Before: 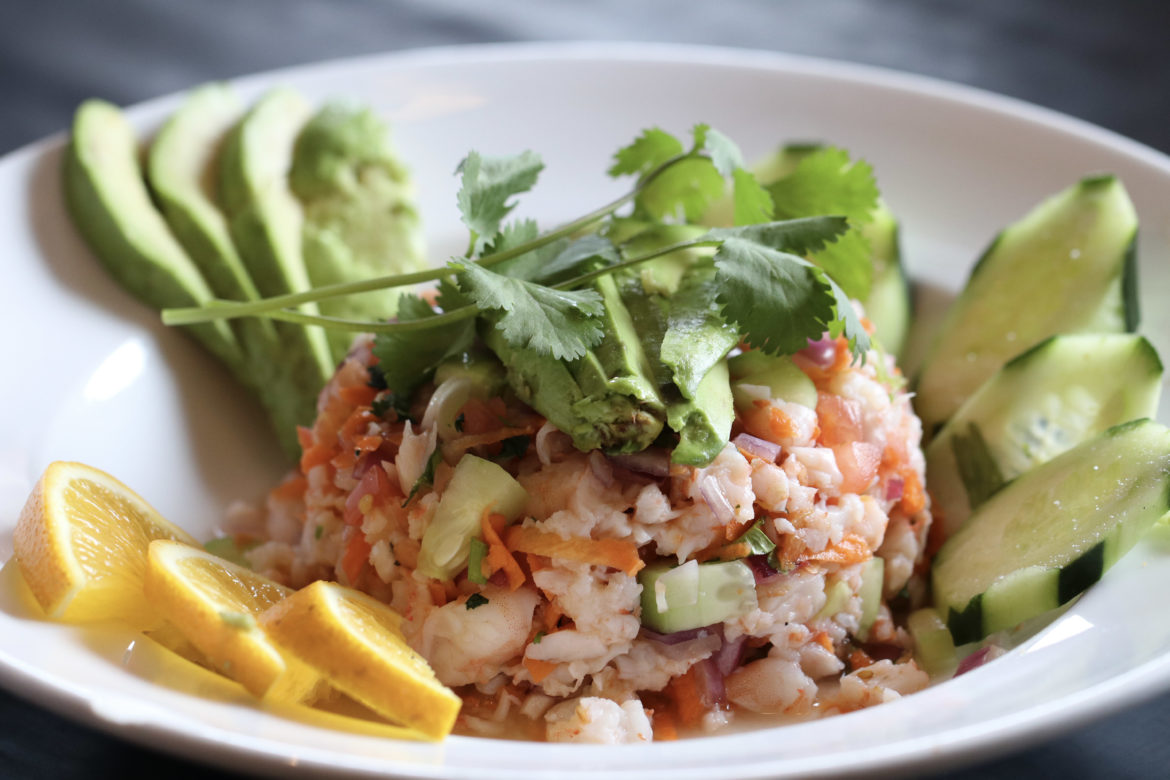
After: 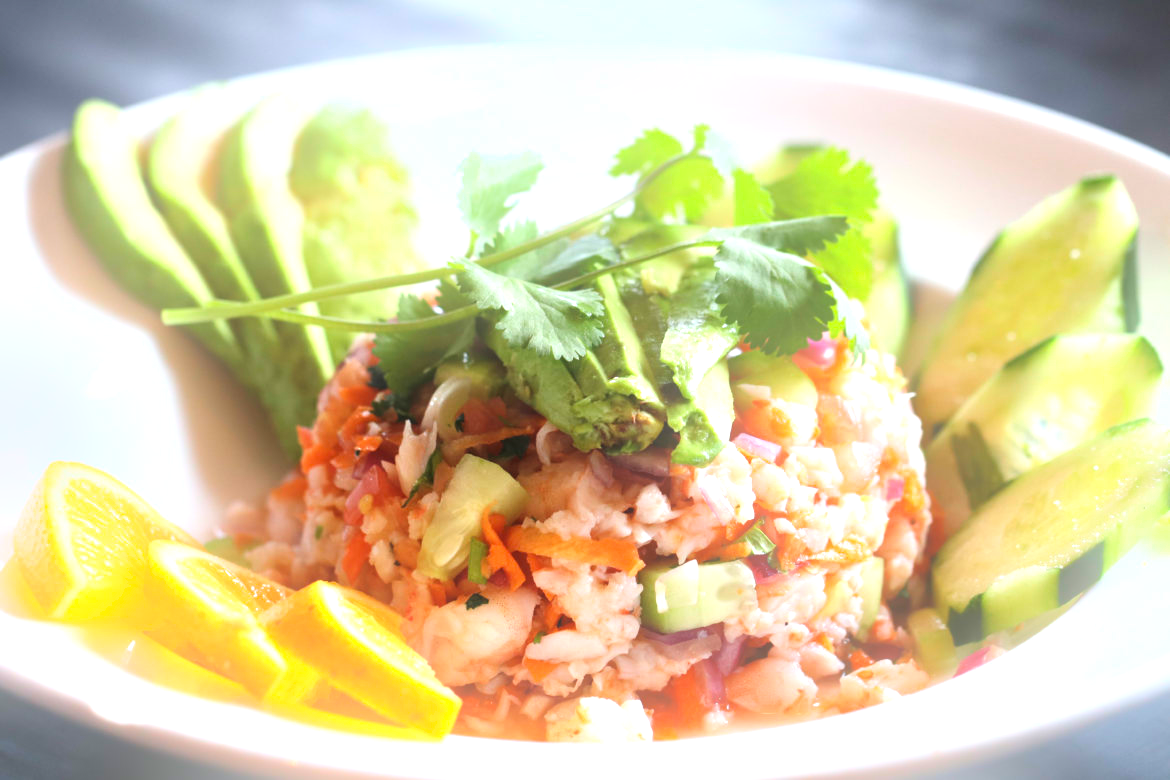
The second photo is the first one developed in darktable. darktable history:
shadows and highlights: shadows 52.34, highlights -28.23, soften with gaussian
exposure: black level correction -0.002, exposure 1.115 EV, compensate highlight preservation false
bloom: size 15%, threshold 97%, strength 7%
